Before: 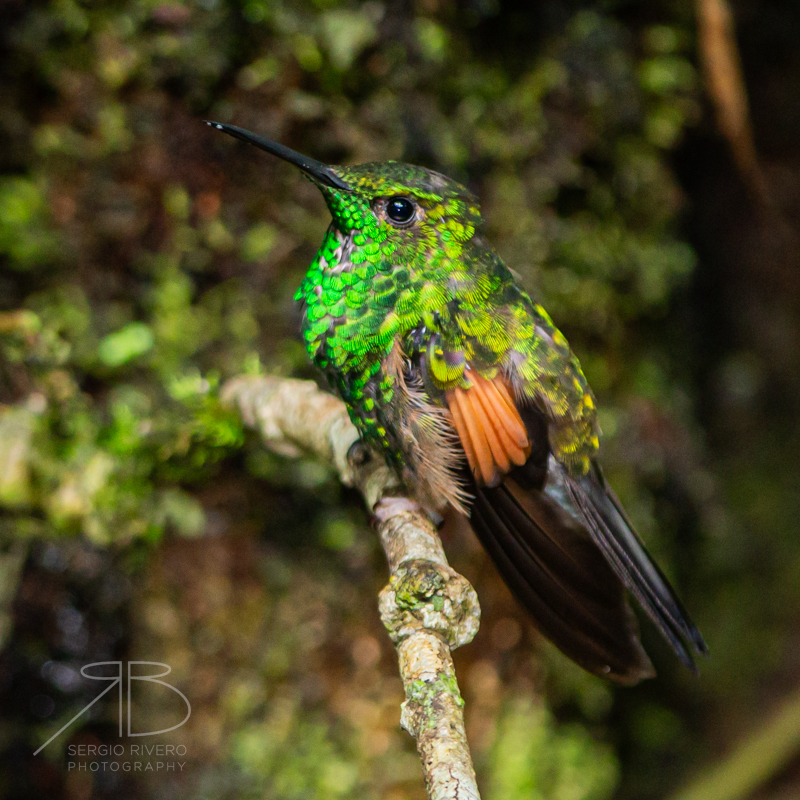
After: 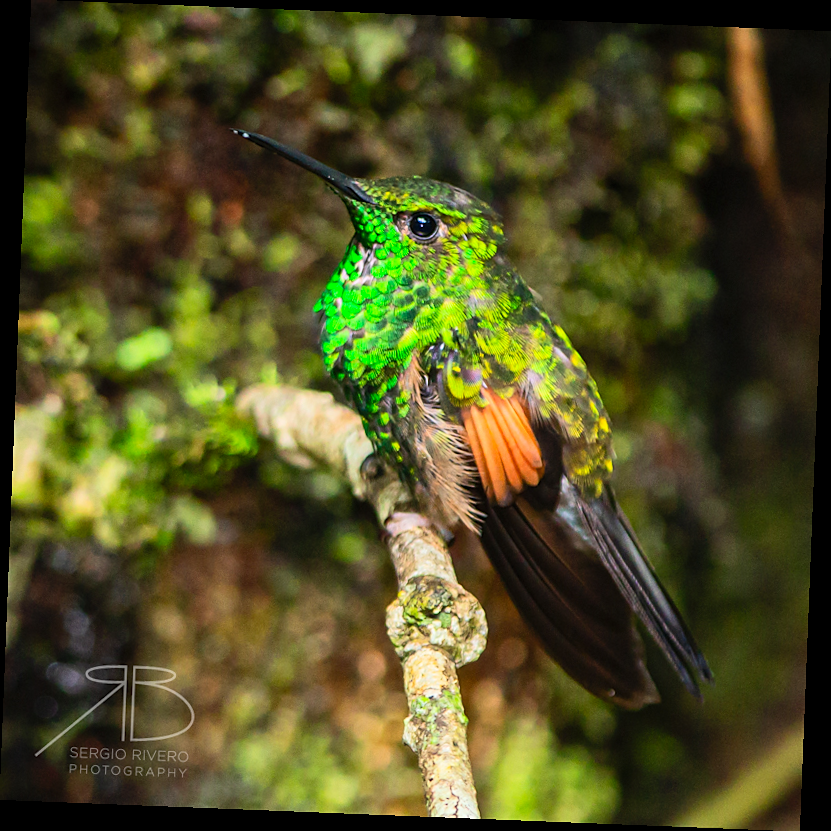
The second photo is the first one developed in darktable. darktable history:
contrast brightness saturation: contrast 0.2, brightness 0.16, saturation 0.22
rotate and perspective: rotation 2.27°, automatic cropping off
sharpen: radius 1.559, amount 0.373, threshold 1.271
